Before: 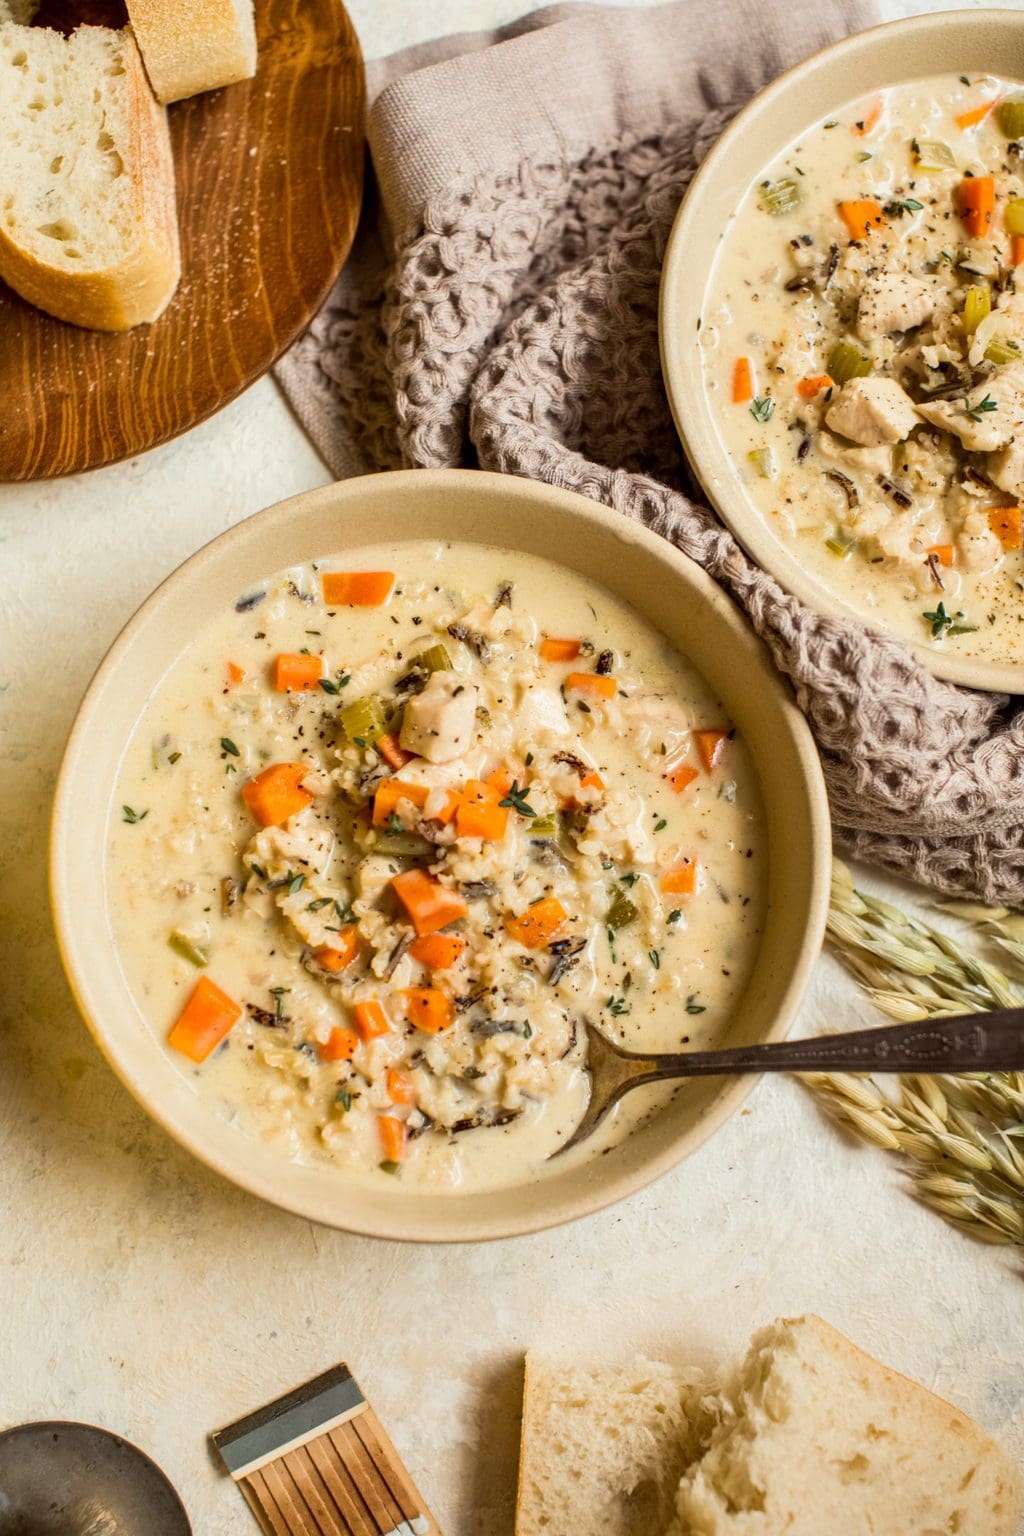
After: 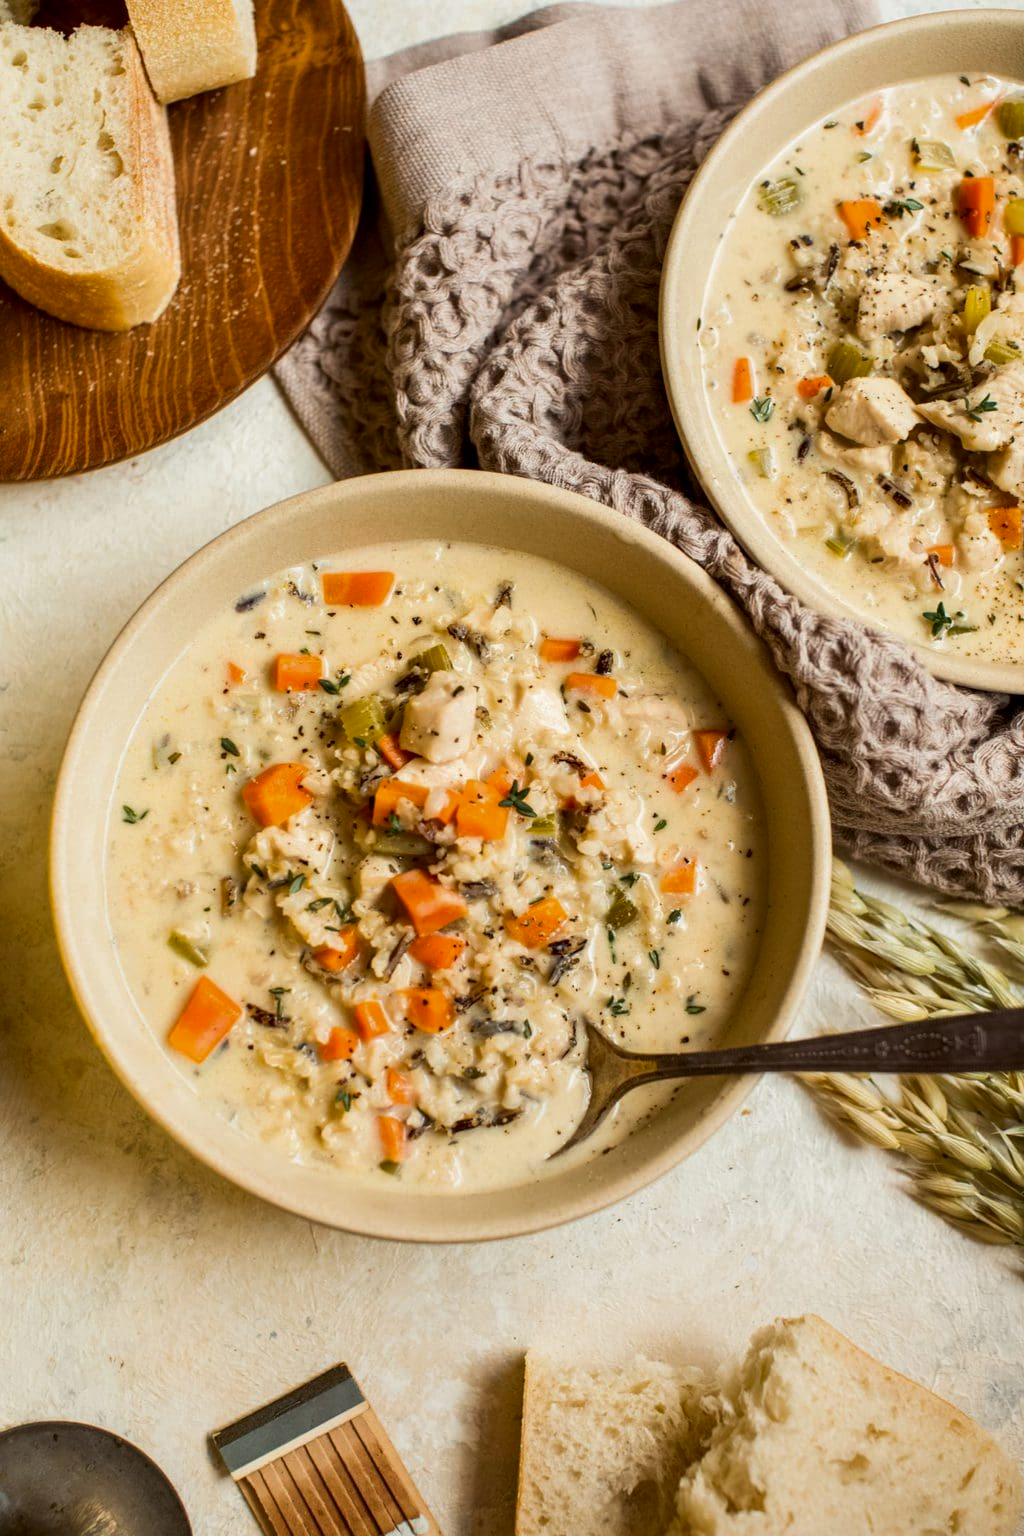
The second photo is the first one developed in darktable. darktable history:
contrast brightness saturation: brightness -0.086
